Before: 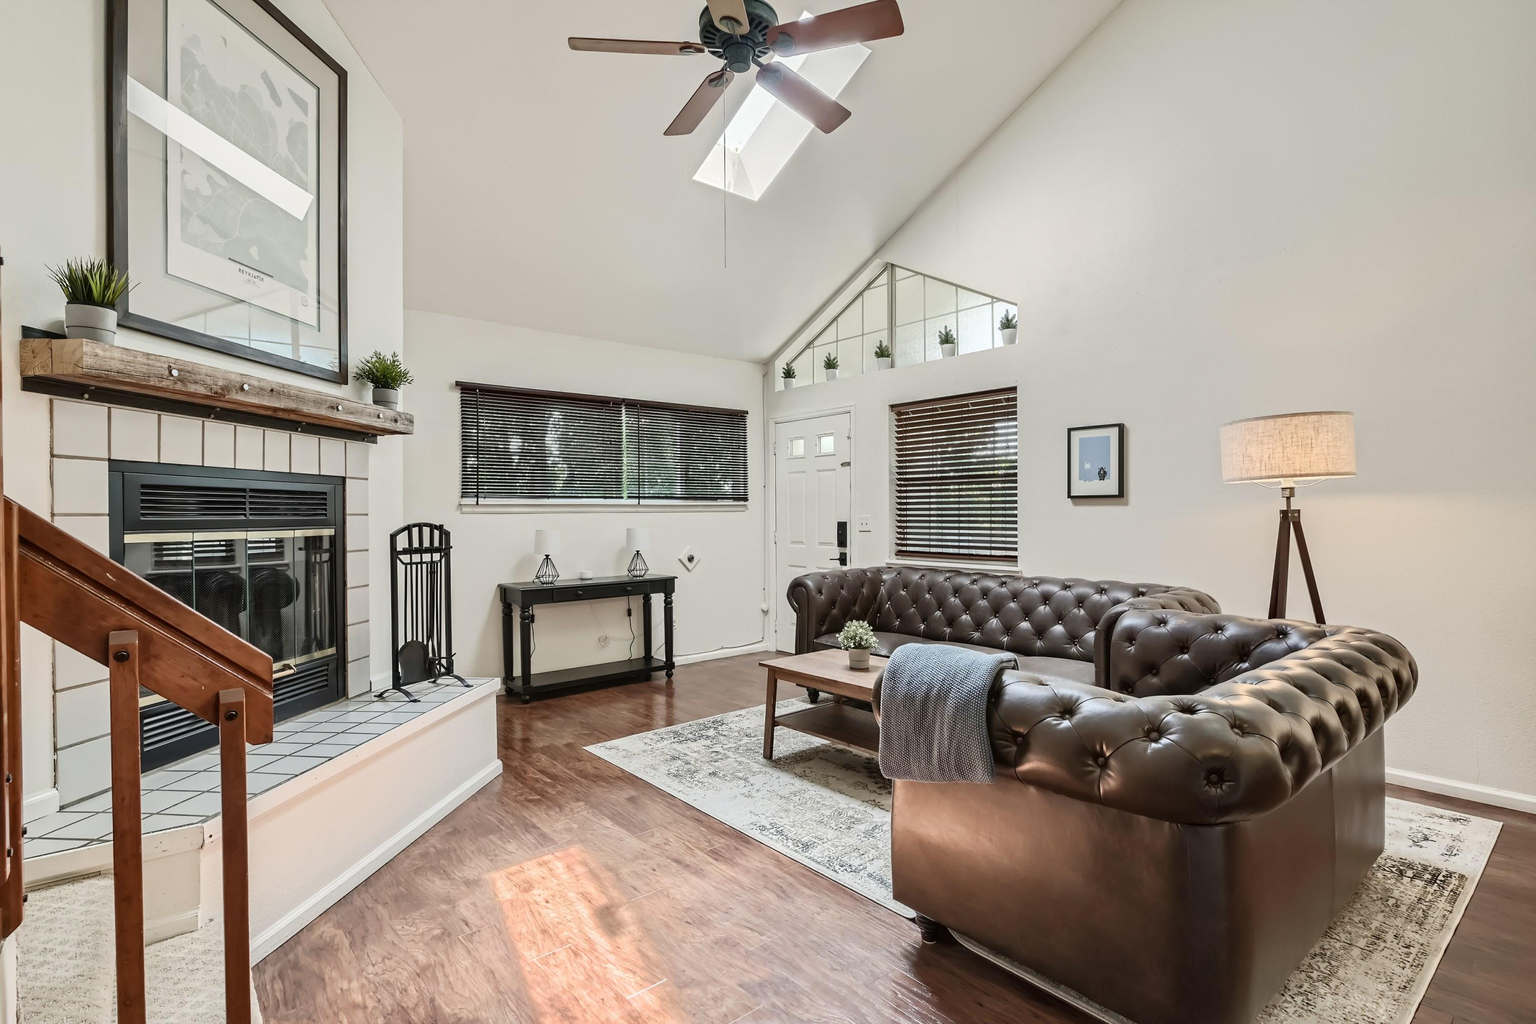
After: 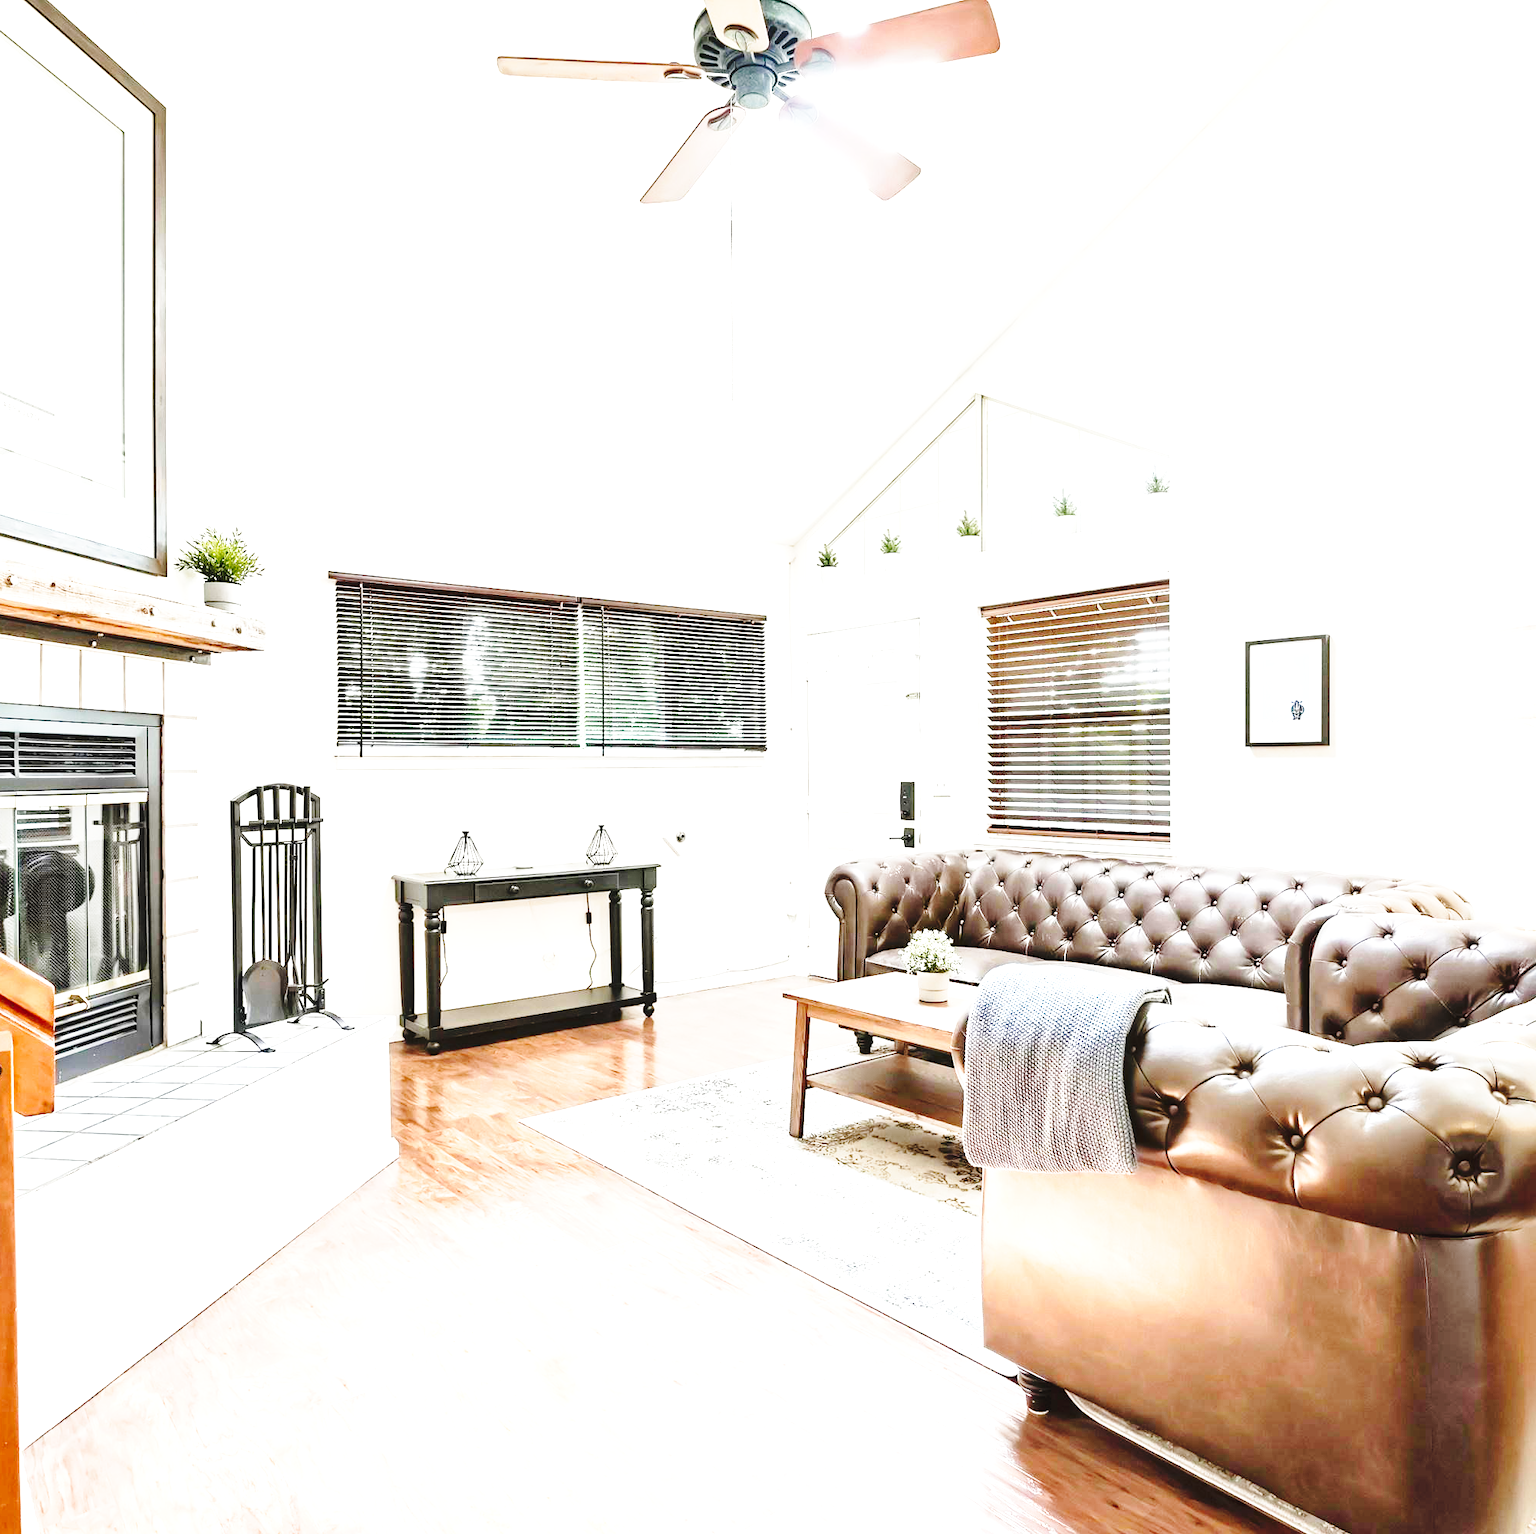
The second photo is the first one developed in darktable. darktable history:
tone curve: curves: ch0 [(0, 0) (0.003, 0.04) (0.011, 0.04) (0.025, 0.043) (0.044, 0.049) (0.069, 0.066) (0.1, 0.095) (0.136, 0.121) (0.177, 0.154) (0.224, 0.211) (0.277, 0.281) (0.335, 0.358) (0.399, 0.452) (0.468, 0.54) (0.543, 0.628) (0.623, 0.721) (0.709, 0.801) (0.801, 0.883) (0.898, 0.948) (1, 1)], preserve colors none
crop: left 15.403%, right 17.854%
exposure: black level correction 0, exposure 1.665 EV, compensate exposure bias true, compensate highlight preservation false
base curve: curves: ch0 [(0, 0) (0.028, 0.03) (0.121, 0.232) (0.46, 0.748) (0.859, 0.968) (1, 1)], preserve colors none
